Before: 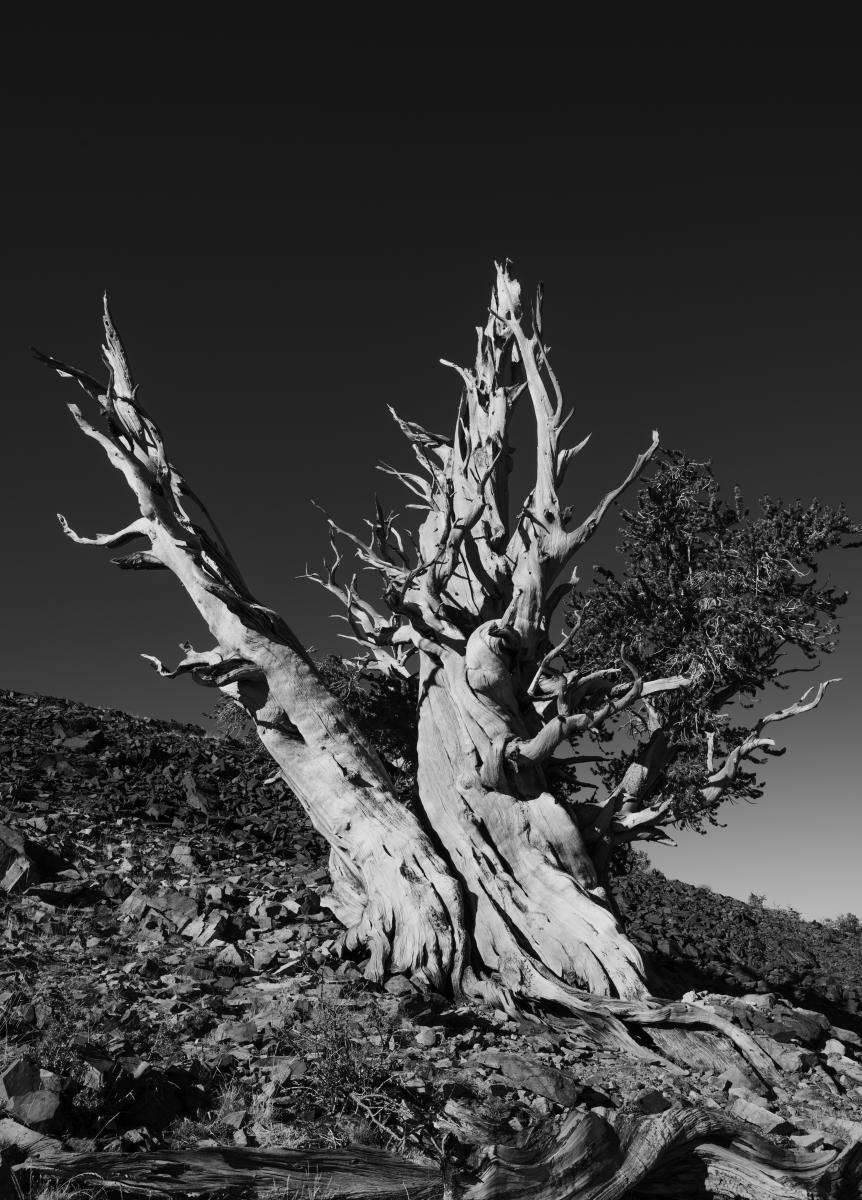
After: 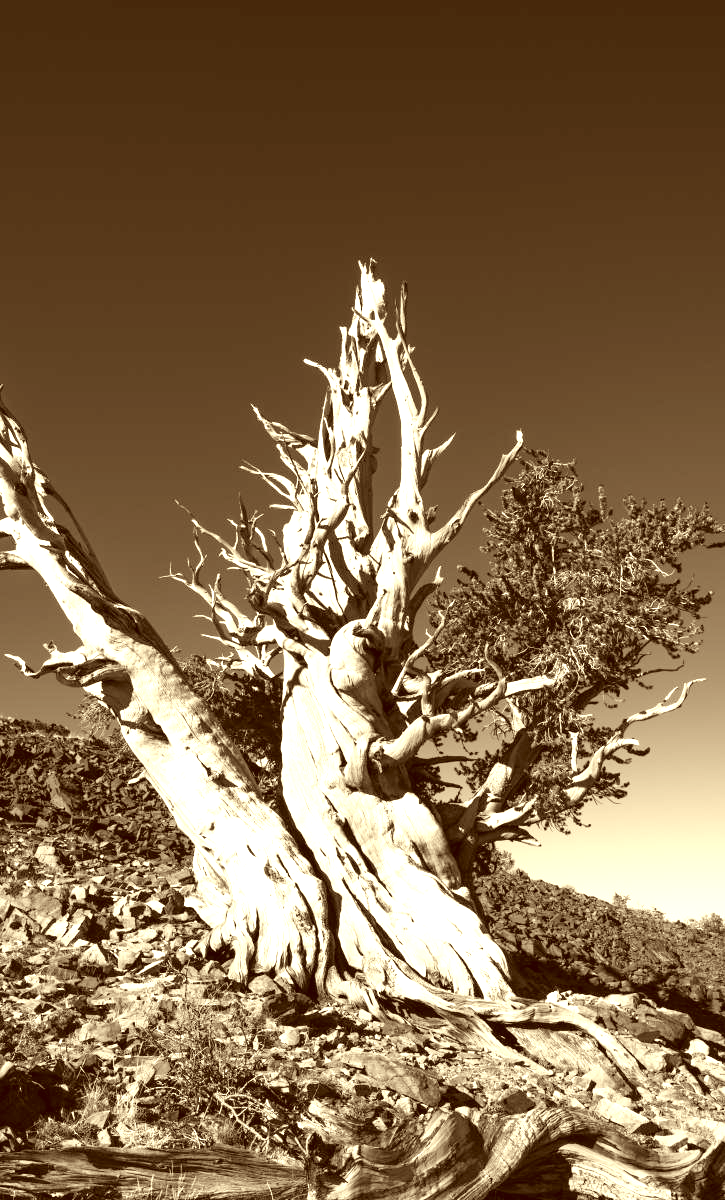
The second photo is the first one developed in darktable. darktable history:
crop: left 15.876%
exposure: black level correction -0.002, exposure 1.344 EV, compensate highlight preservation false
color correction: highlights a* 1.22, highlights b* 24.53, shadows a* 15.48, shadows b* 24.41
